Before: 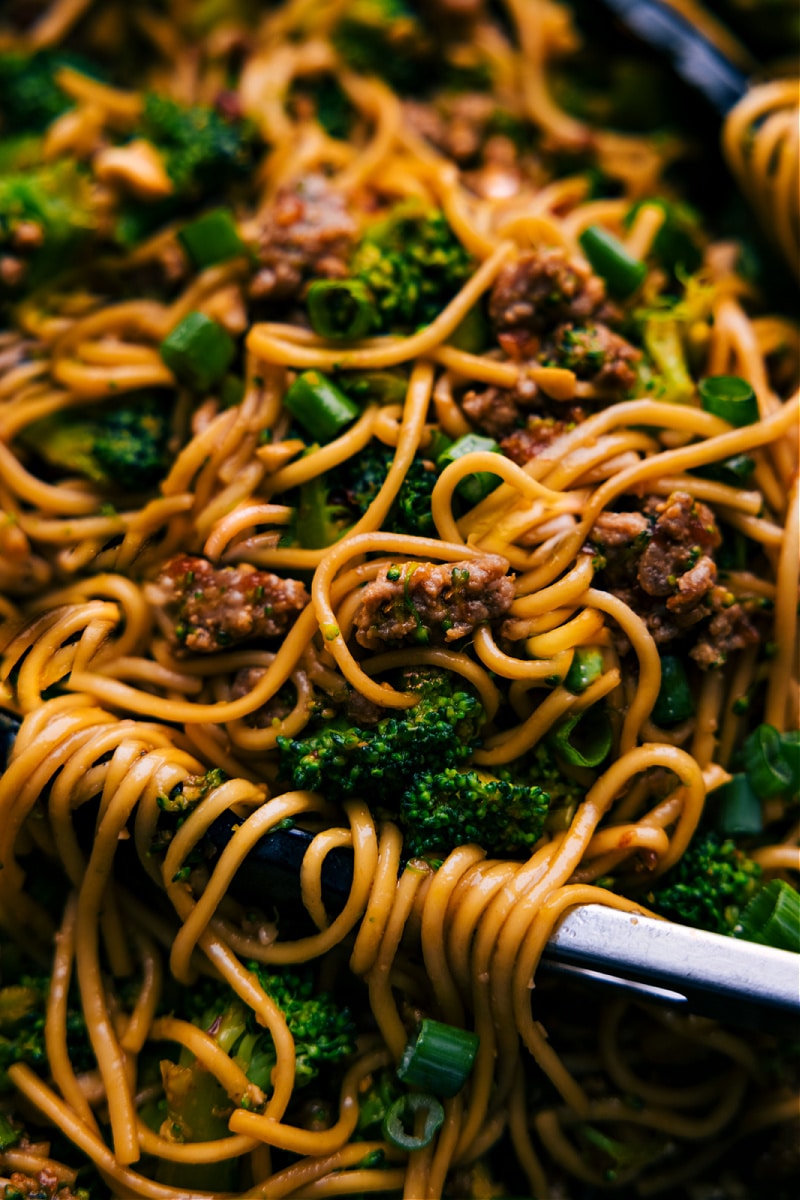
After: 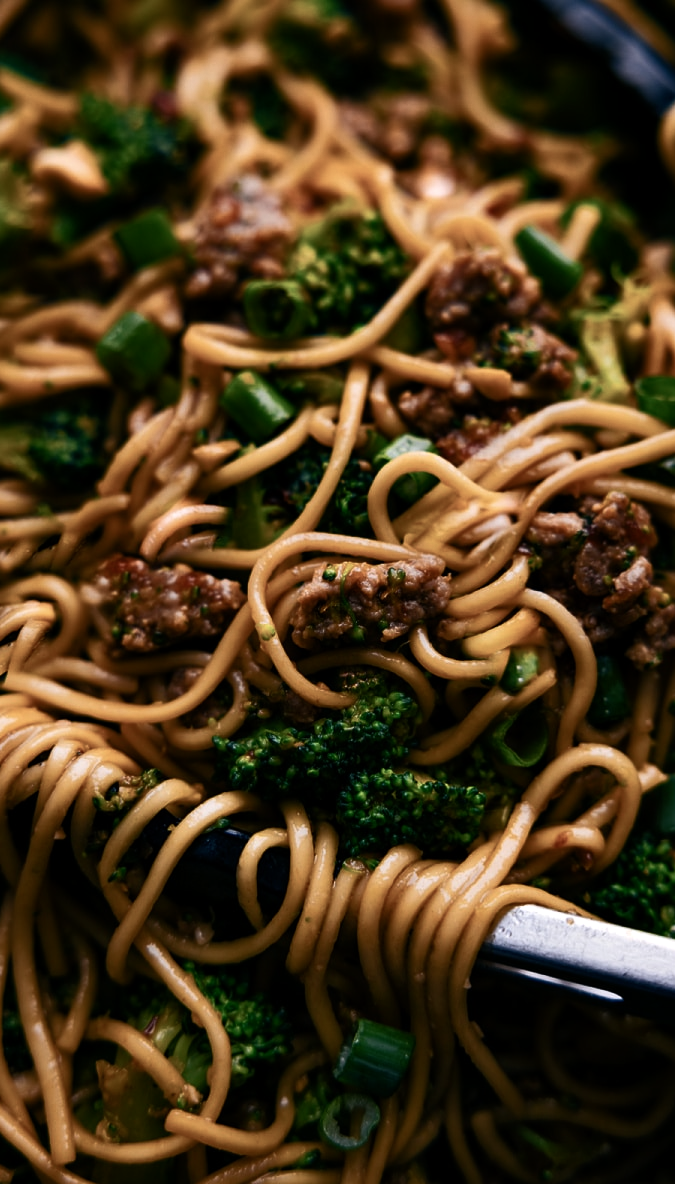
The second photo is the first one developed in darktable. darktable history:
crop: left 8.026%, right 7.374%
color balance rgb: perceptual saturation grading › highlights -31.88%, perceptual saturation grading › mid-tones 5.8%, perceptual saturation grading › shadows 18.12%, perceptual brilliance grading › highlights 3.62%, perceptual brilliance grading › mid-tones -18.12%, perceptual brilliance grading › shadows -41.3%
